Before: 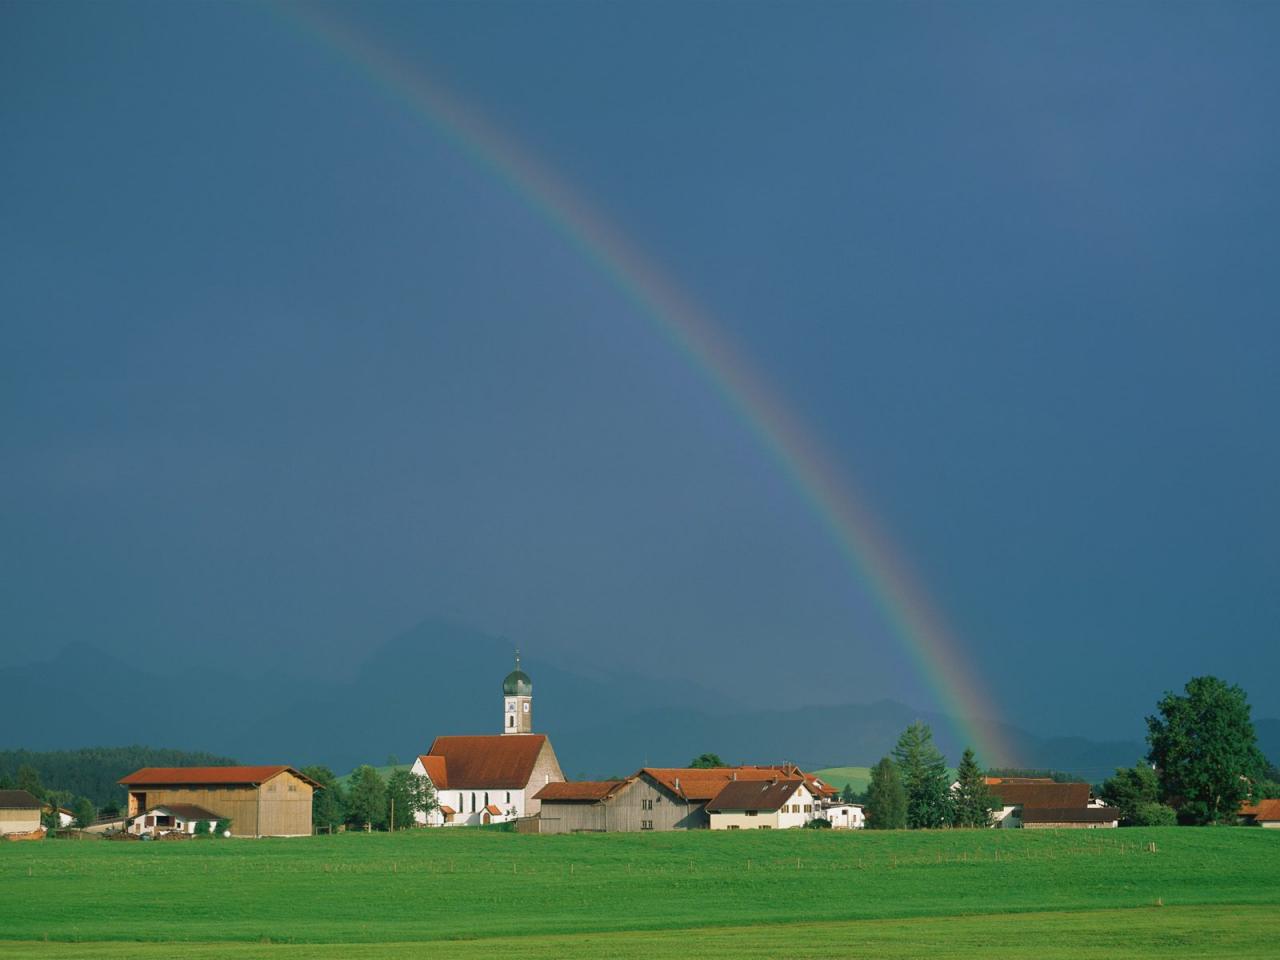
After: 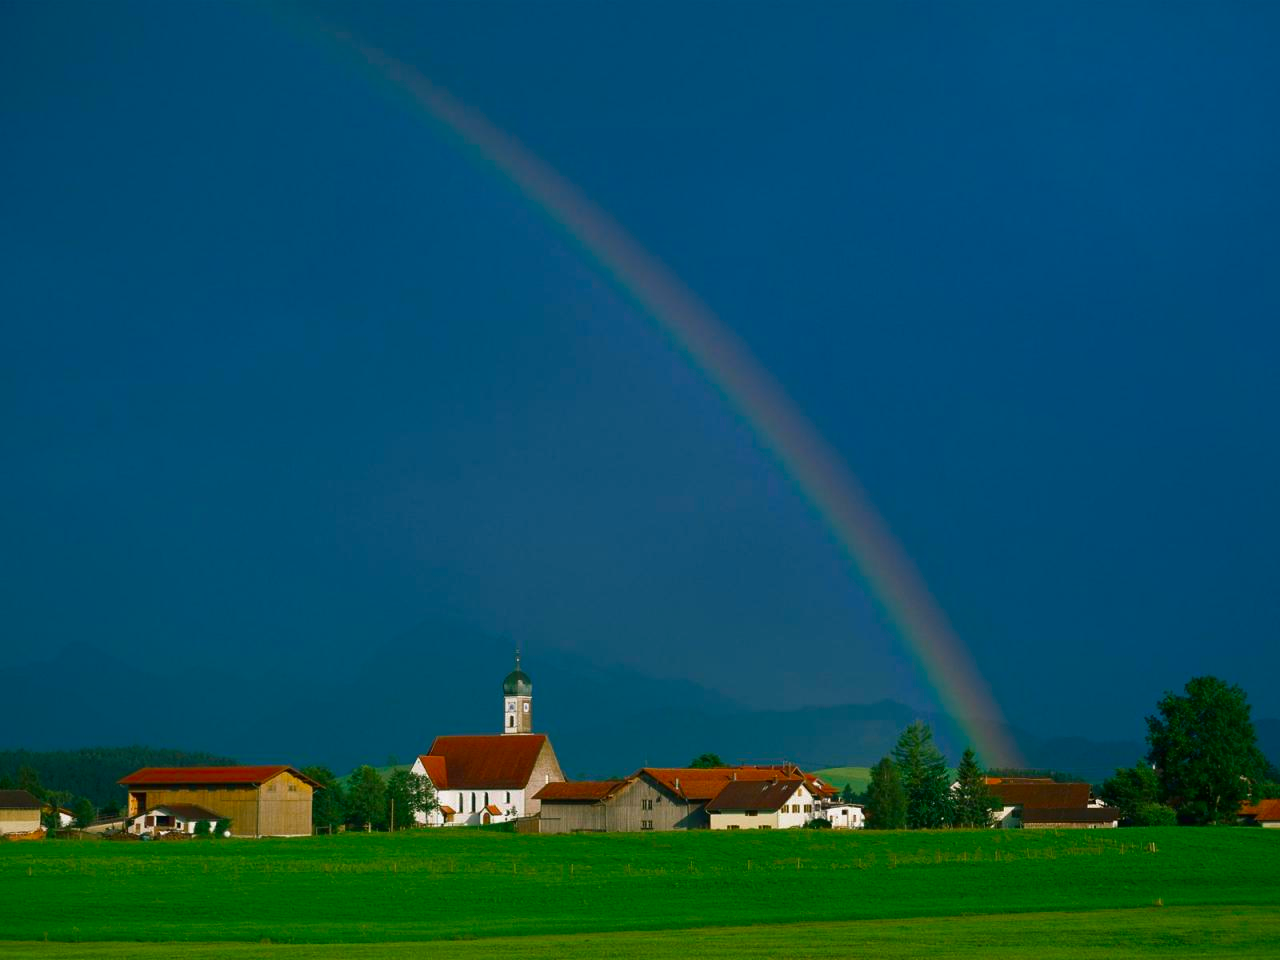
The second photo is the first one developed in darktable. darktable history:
contrast brightness saturation: brightness -0.2, saturation 0.08
color balance rgb: perceptual saturation grading › global saturation 25%, global vibrance 20%
